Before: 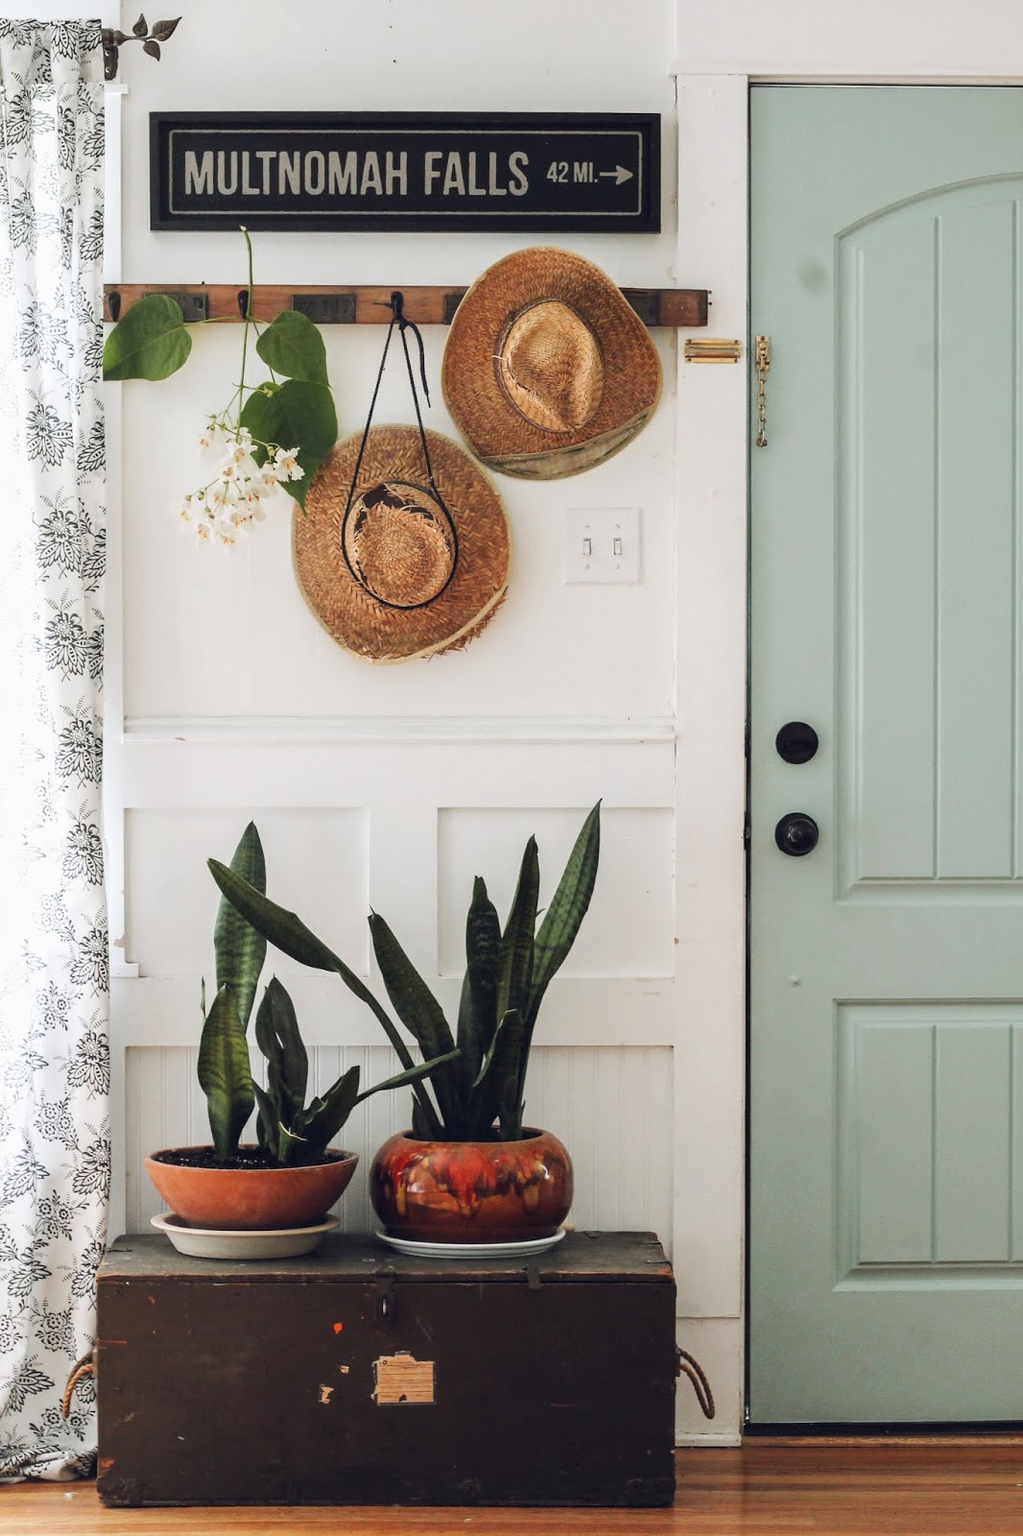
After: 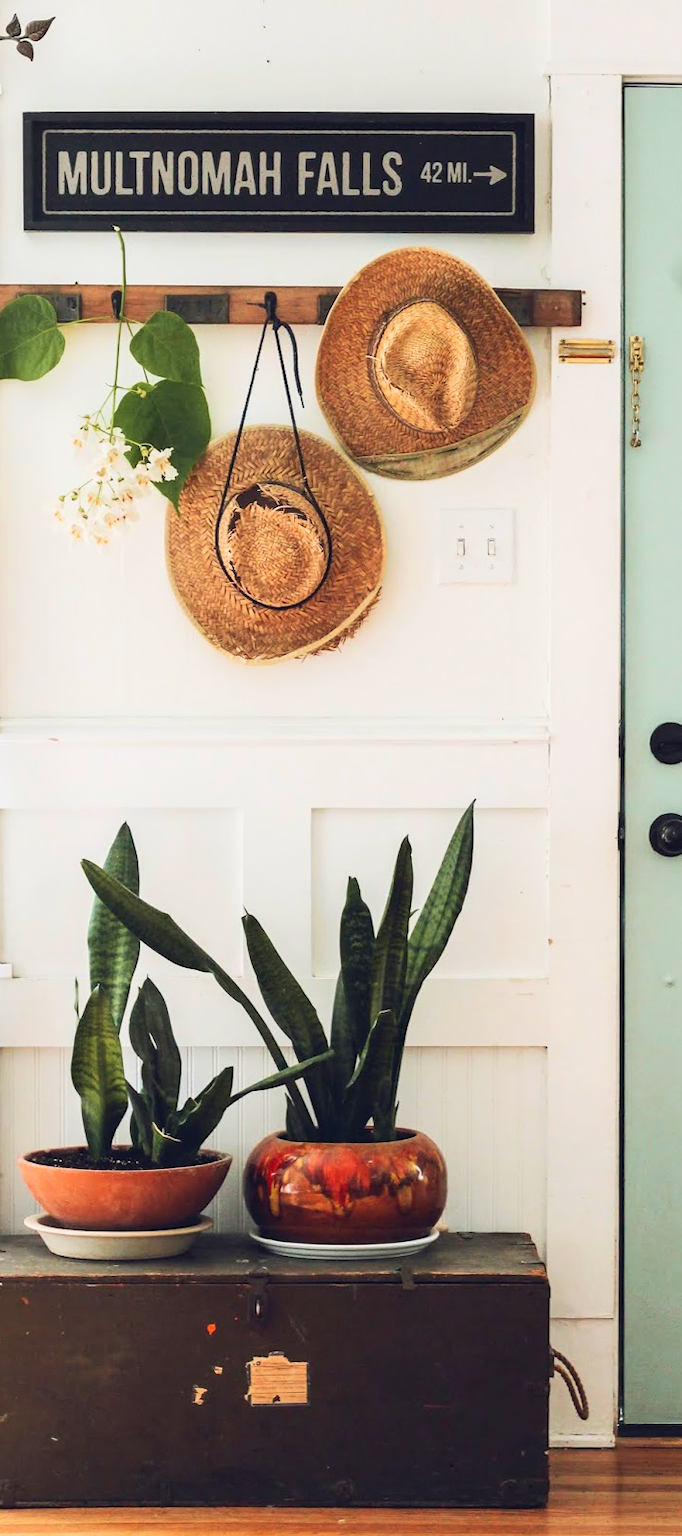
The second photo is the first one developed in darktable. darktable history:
velvia: on, module defaults
crop and rotate: left 12.392%, right 20.921%
contrast brightness saturation: contrast 0.2, brightness 0.162, saturation 0.228
